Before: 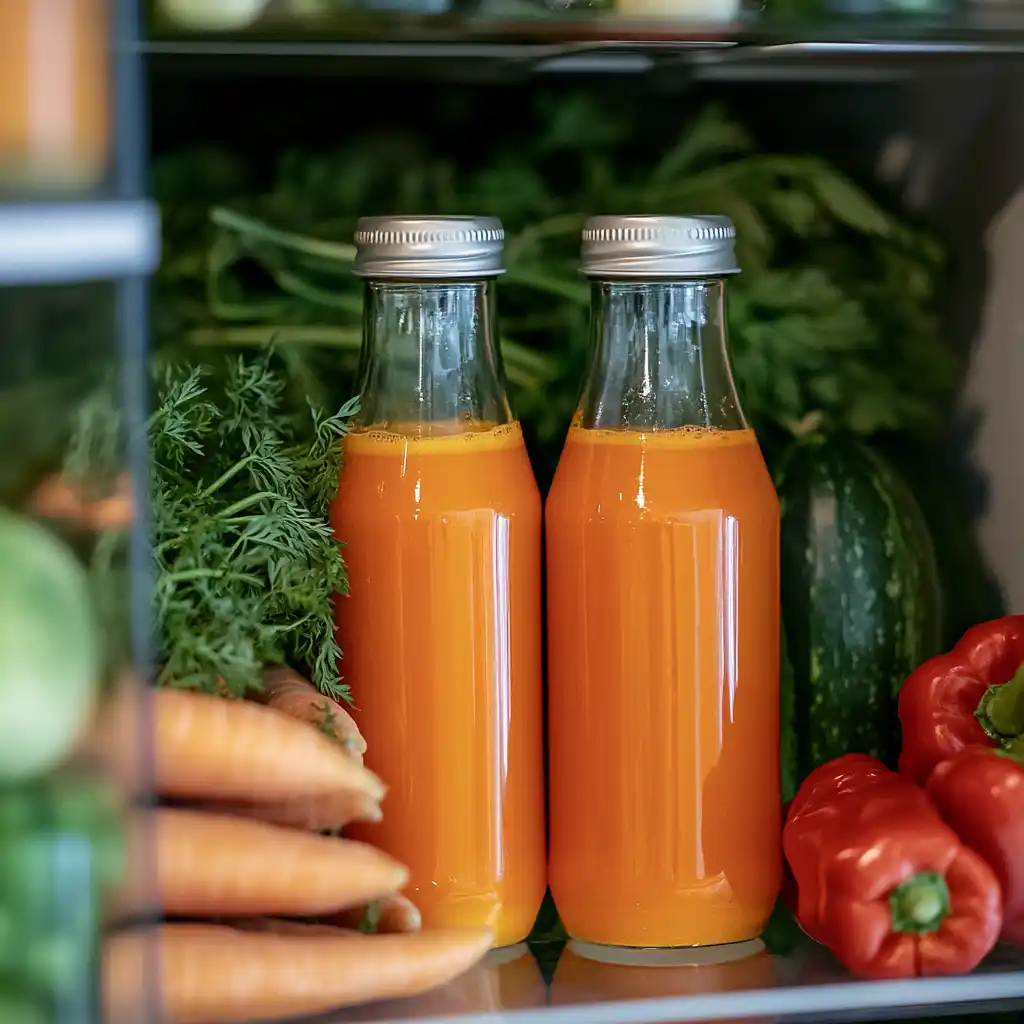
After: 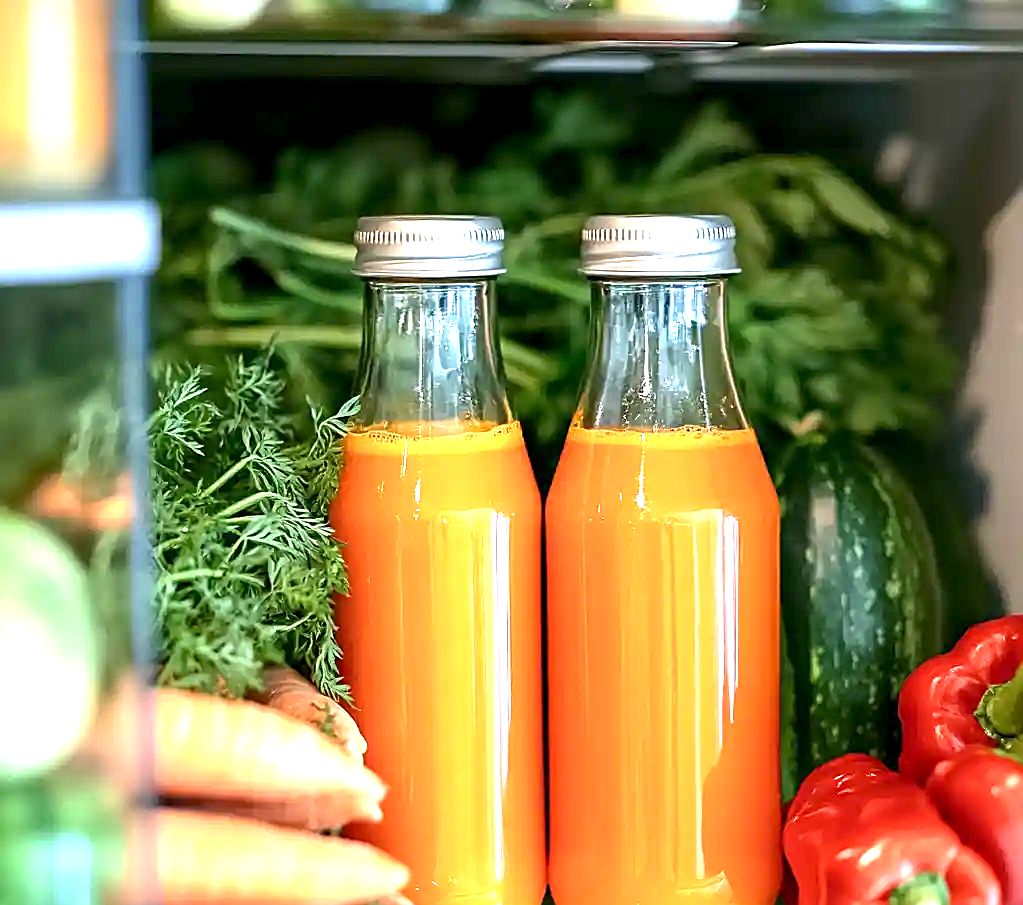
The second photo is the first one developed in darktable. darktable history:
sharpen: on, module defaults
crop and rotate: top 0%, bottom 11.533%
exposure: black level correction 0.001, exposure 1.656 EV, compensate highlight preservation false
